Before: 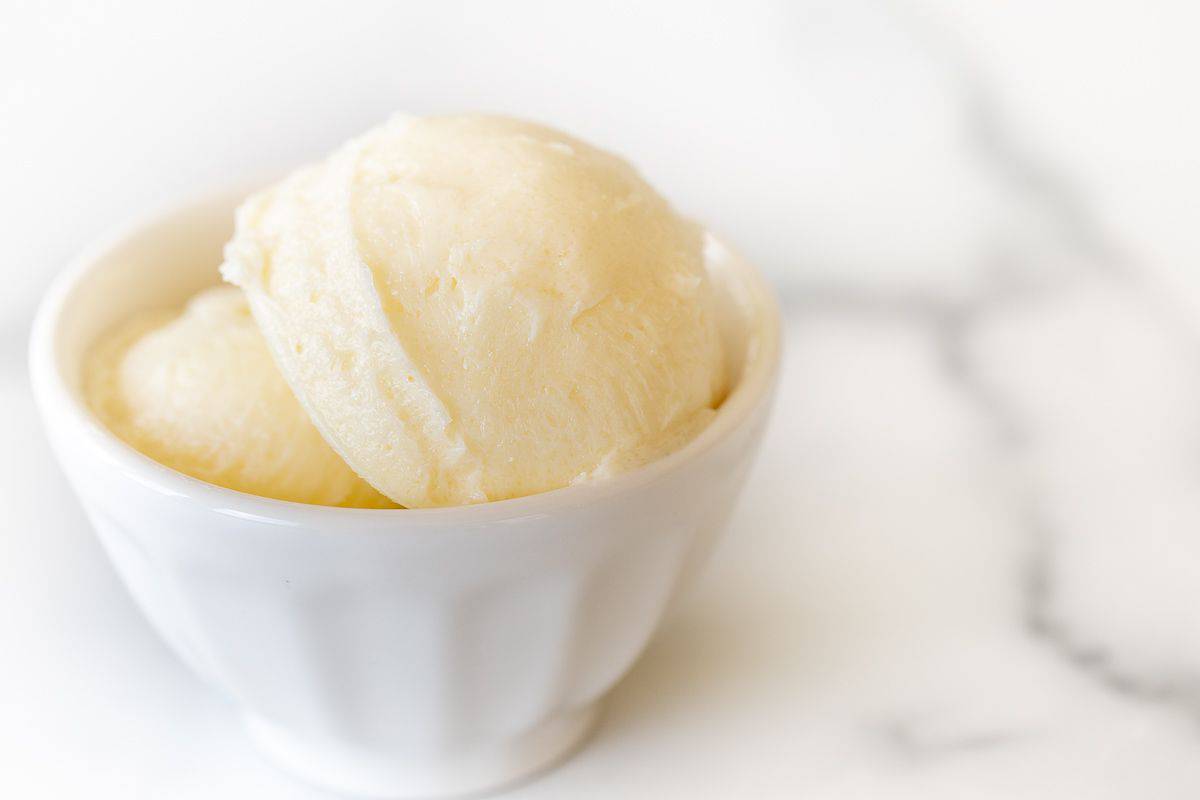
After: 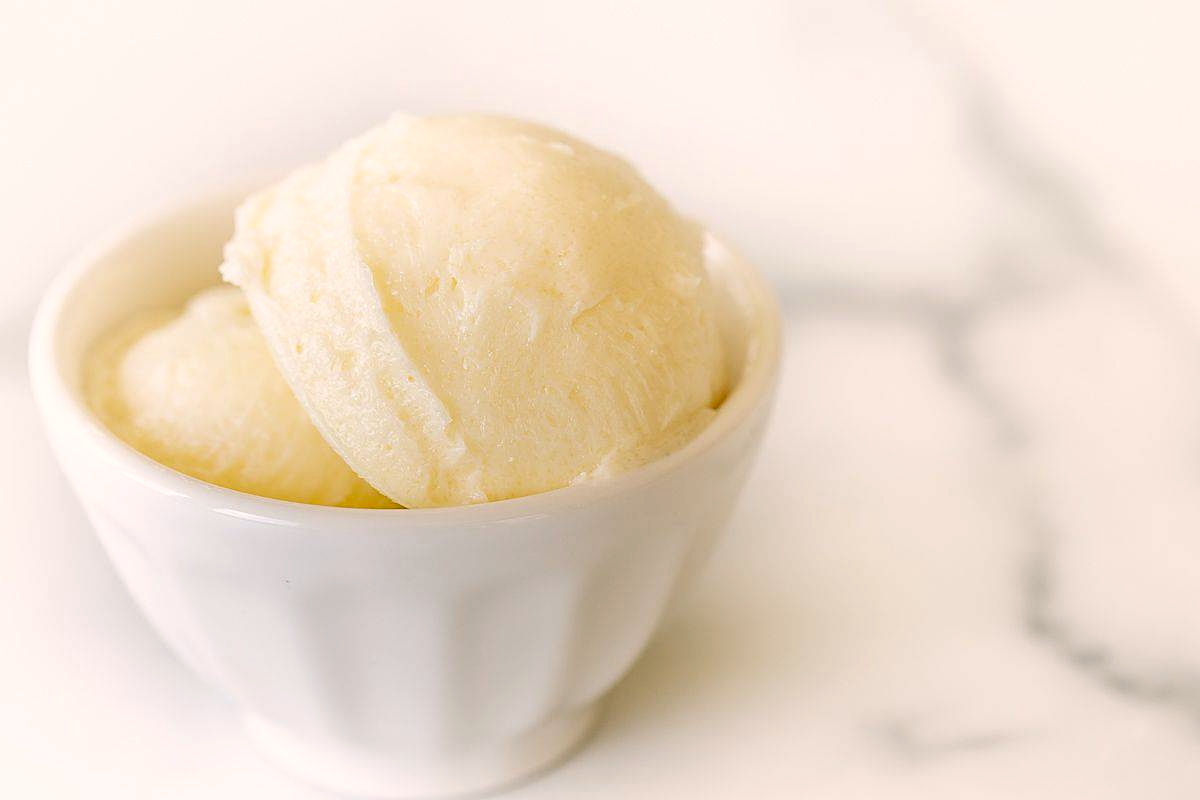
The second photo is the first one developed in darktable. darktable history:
sharpen: on, module defaults
color correction: highlights a* 4.61, highlights b* 4.92, shadows a* -7.94, shadows b* 4.93
